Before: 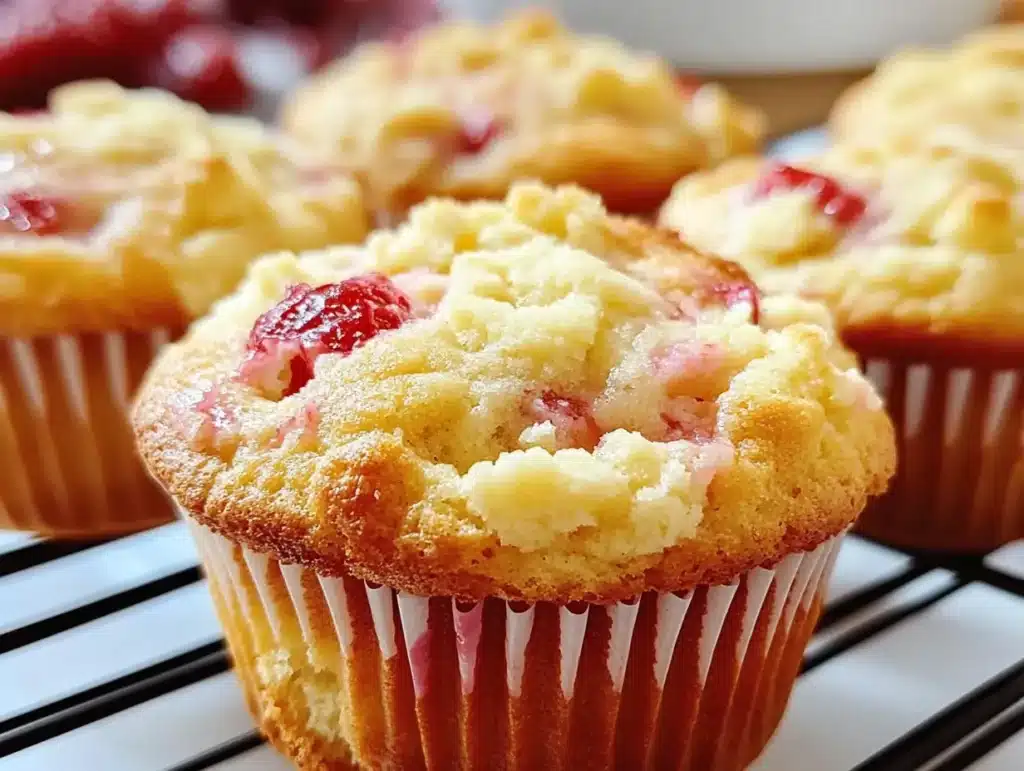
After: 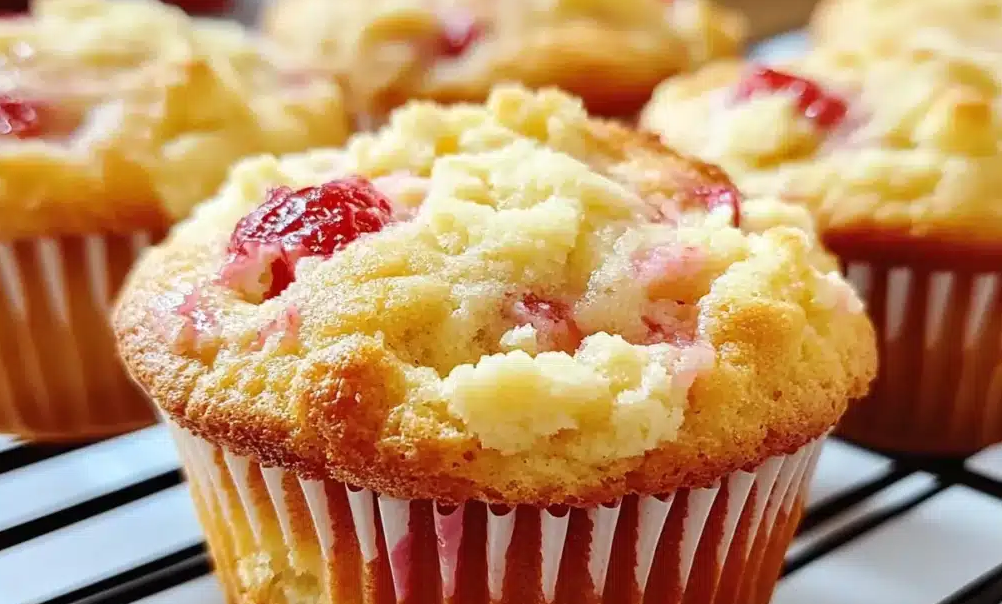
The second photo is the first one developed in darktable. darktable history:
crop and rotate: left 1.93%, top 12.667%, right 0.146%, bottom 8.873%
